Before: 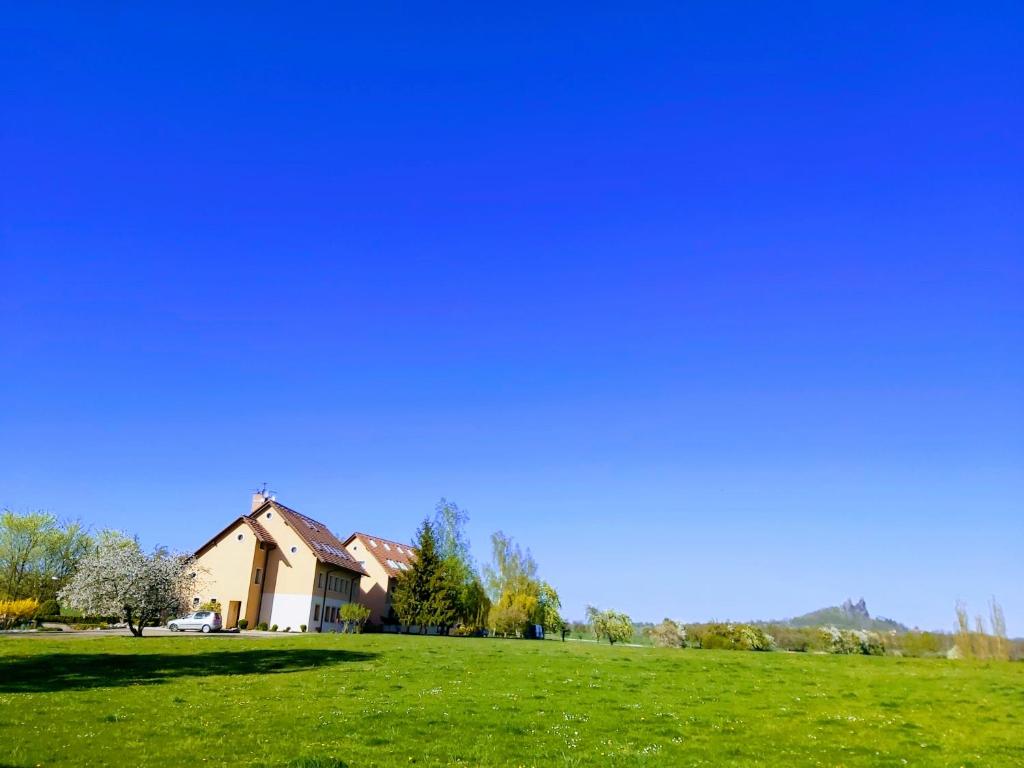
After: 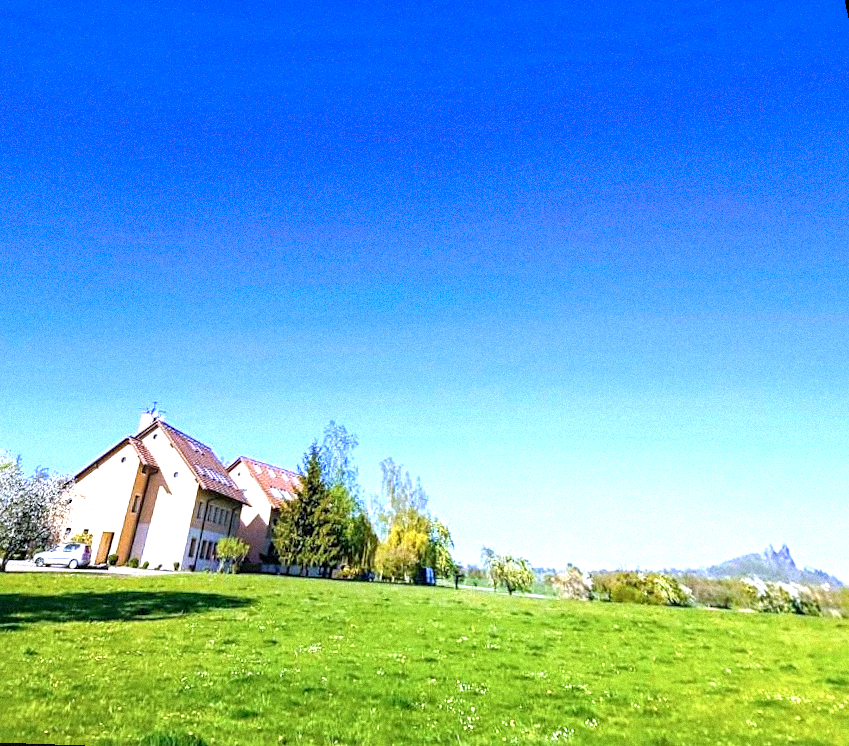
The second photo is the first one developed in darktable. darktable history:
local contrast: on, module defaults
exposure: exposure 1 EV, compensate highlight preservation false
color calibration: x 0.37, y 0.382, temperature 4313.32 K
white balance: red 1.05, blue 1.072
grain: mid-tones bias 0%
crop: bottom 0.071%
sharpen: radius 2.529, amount 0.323
rotate and perspective: rotation 0.72°, lens shift (vertical) -0.352, lens shift (horizontal) -0.051, crop left 0.152, crop right 0.859, crop top 0.019, crop bottom 0.964
